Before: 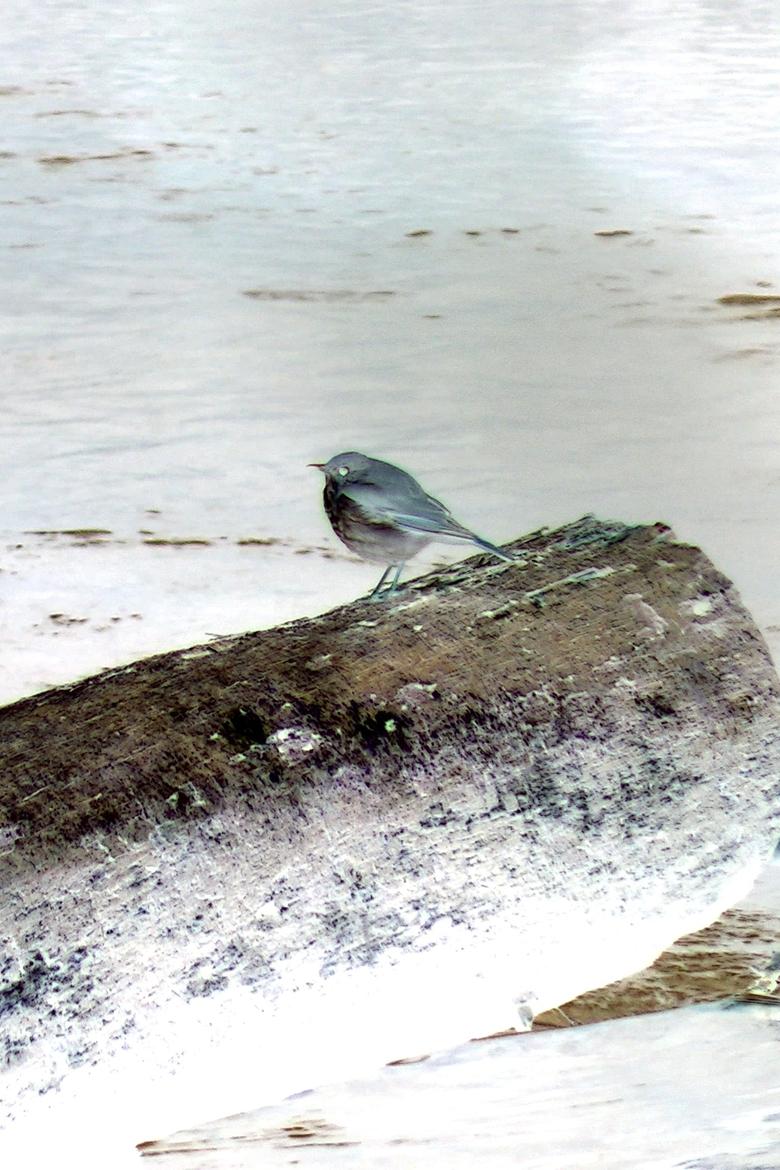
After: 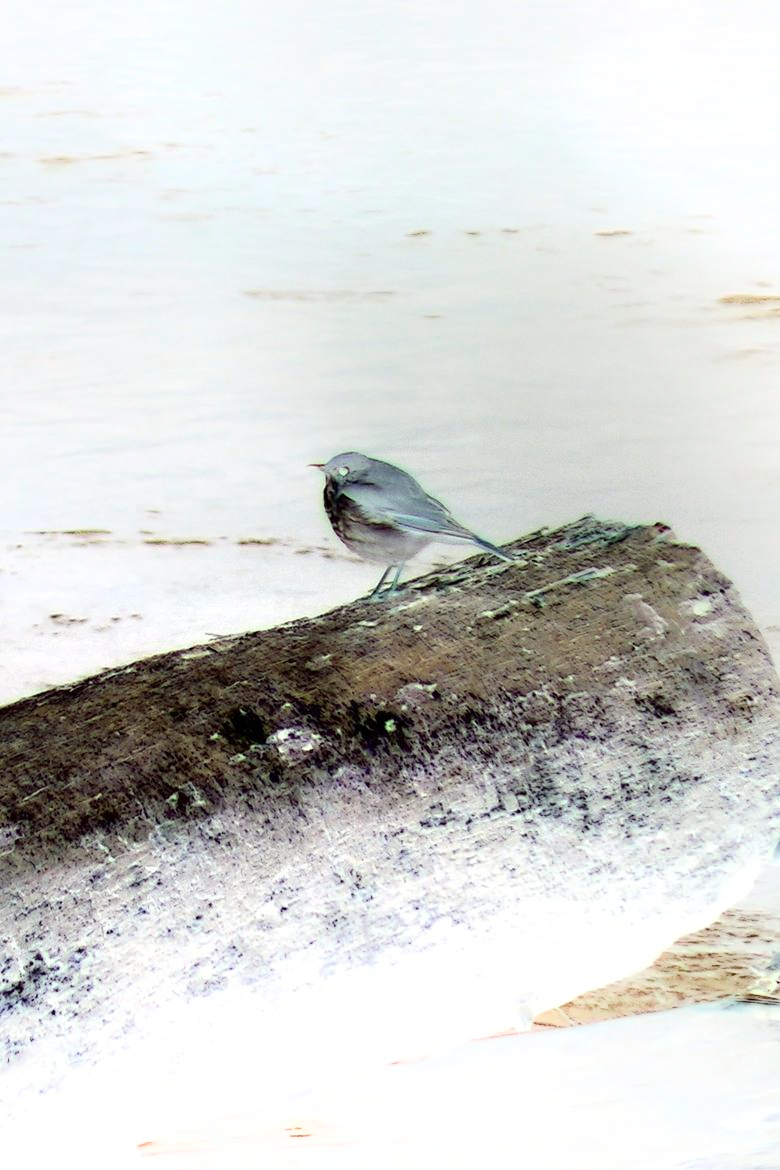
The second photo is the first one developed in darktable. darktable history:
shadows and highlights: shadows -40.18, highlights 64.74, soften with gaussian
